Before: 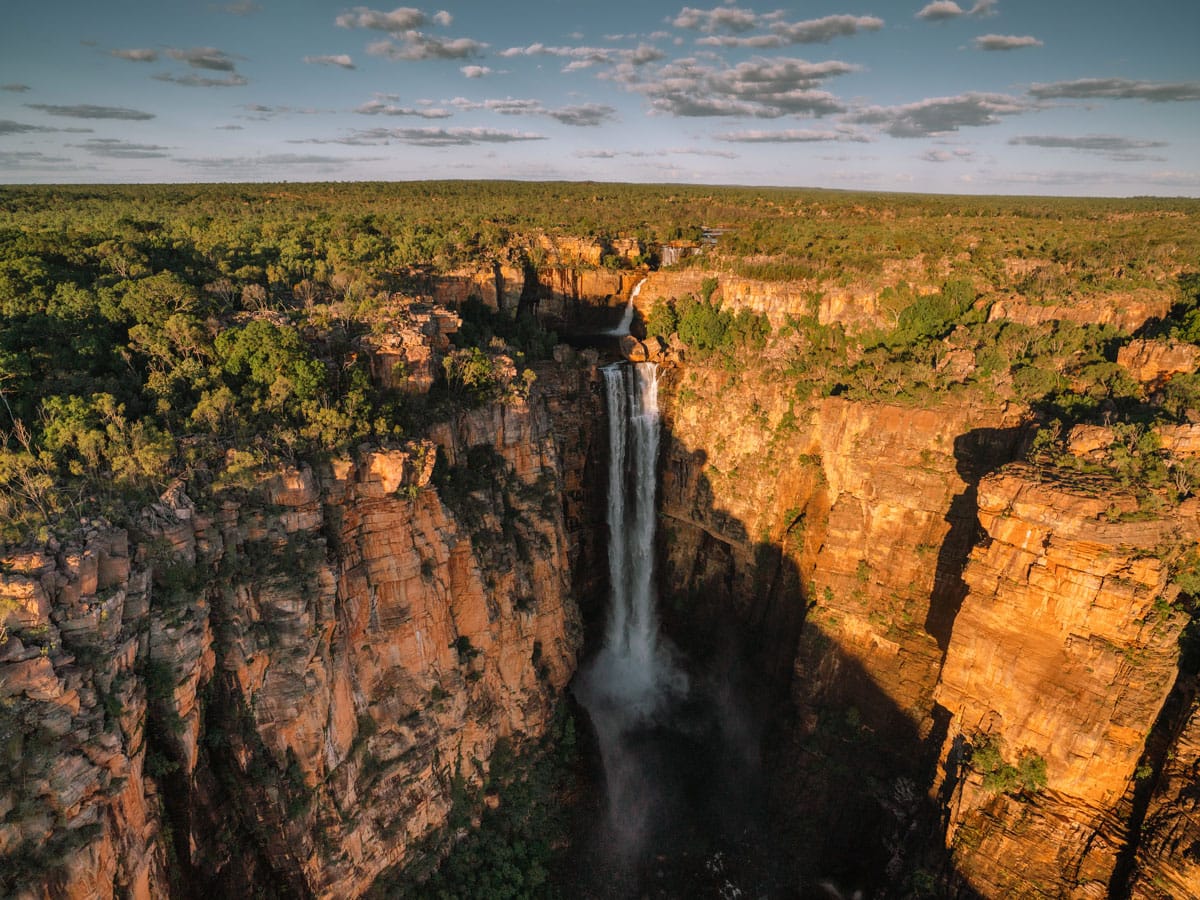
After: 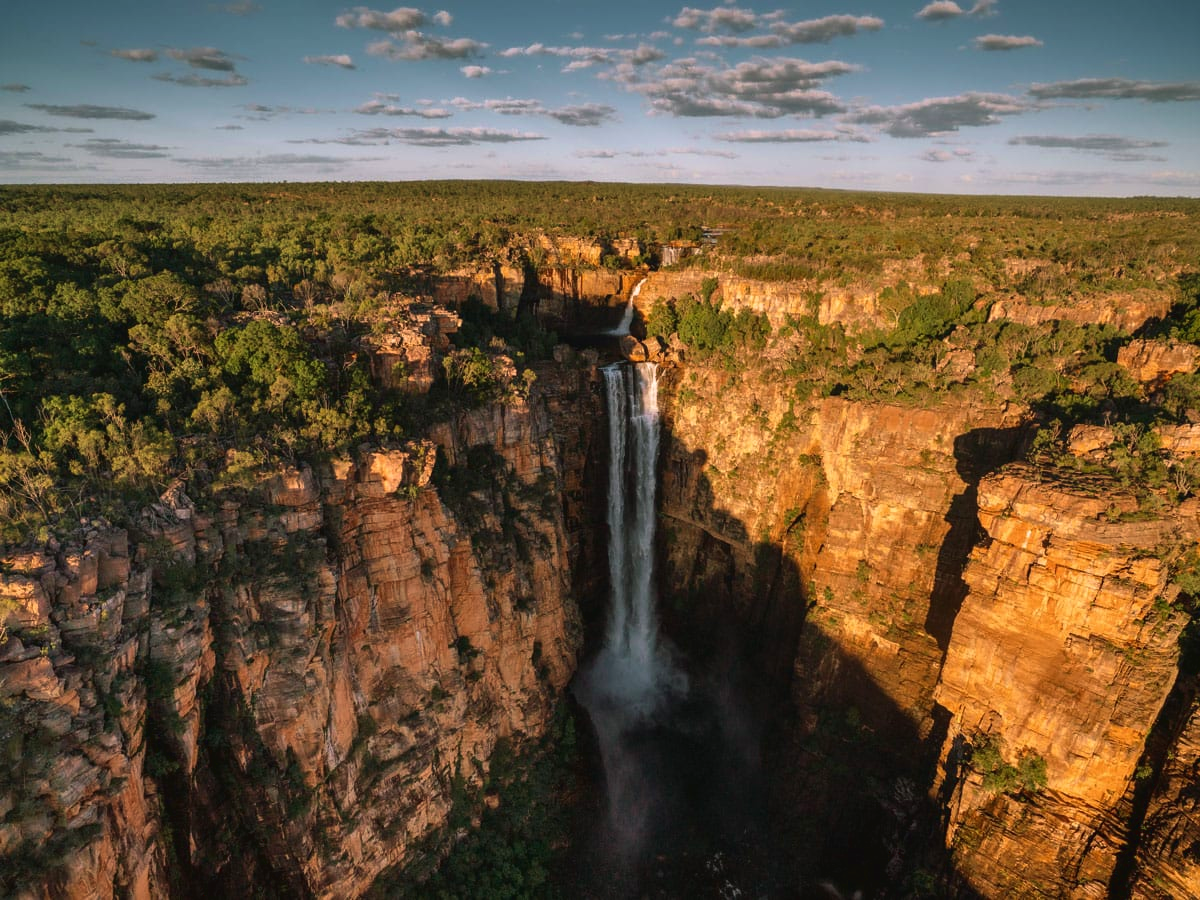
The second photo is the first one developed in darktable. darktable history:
tone curve: curves: ch0 [(0, 0) (0.003, 0.038) (0.011, 0.035) (0.025, 0.03) (0.044, 0.044) (0.069, 0.062) (0.1, 0.087) (0.136, 0.114) (0.177, 0.15) (0.224, 0.193) (0.277, 0.242) (0.335, 0.299) (0.399, 0.361) (0.468, 0.437) (0.543, 0.521) (0.623, 0.614) (0.709, 0.717) (0.801, 0.817) (0.898, 0.913) (1, 1)]
velvia: on, module defaults
